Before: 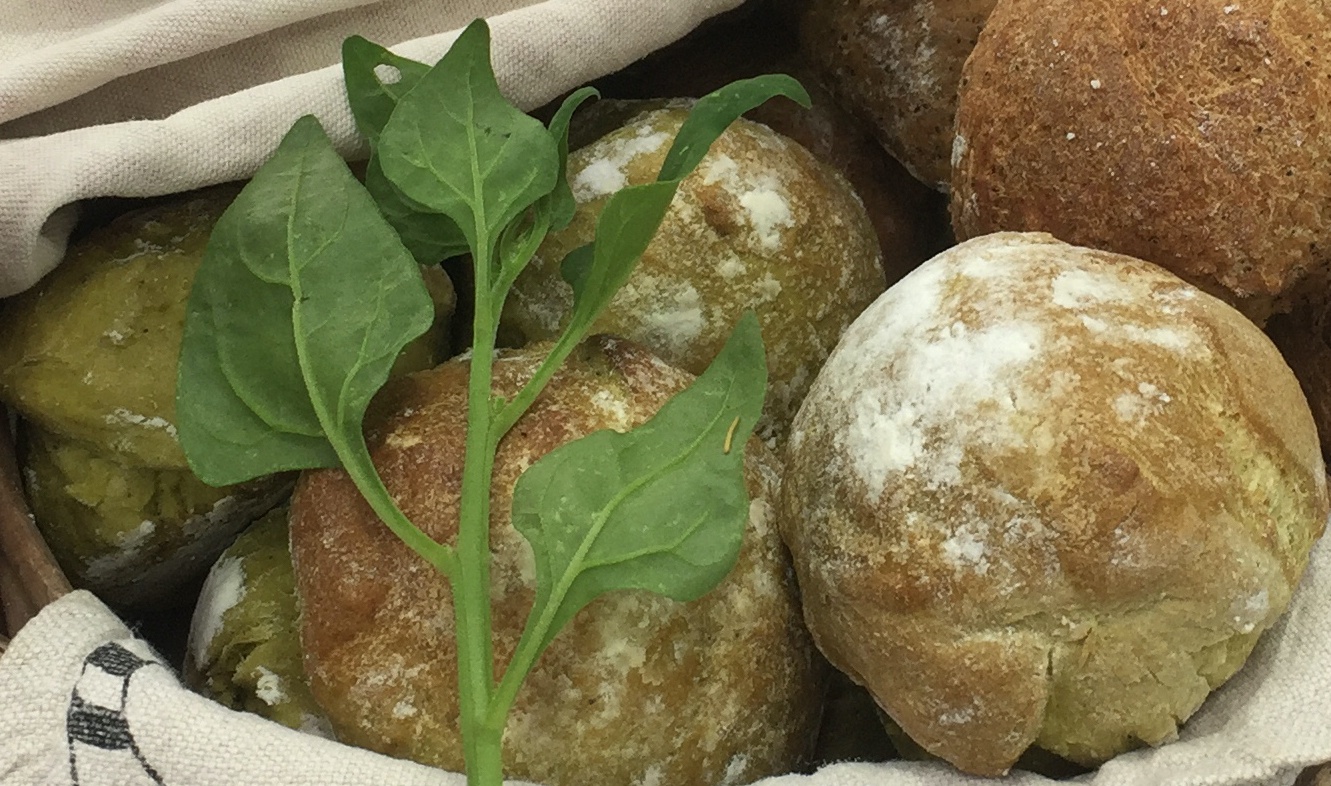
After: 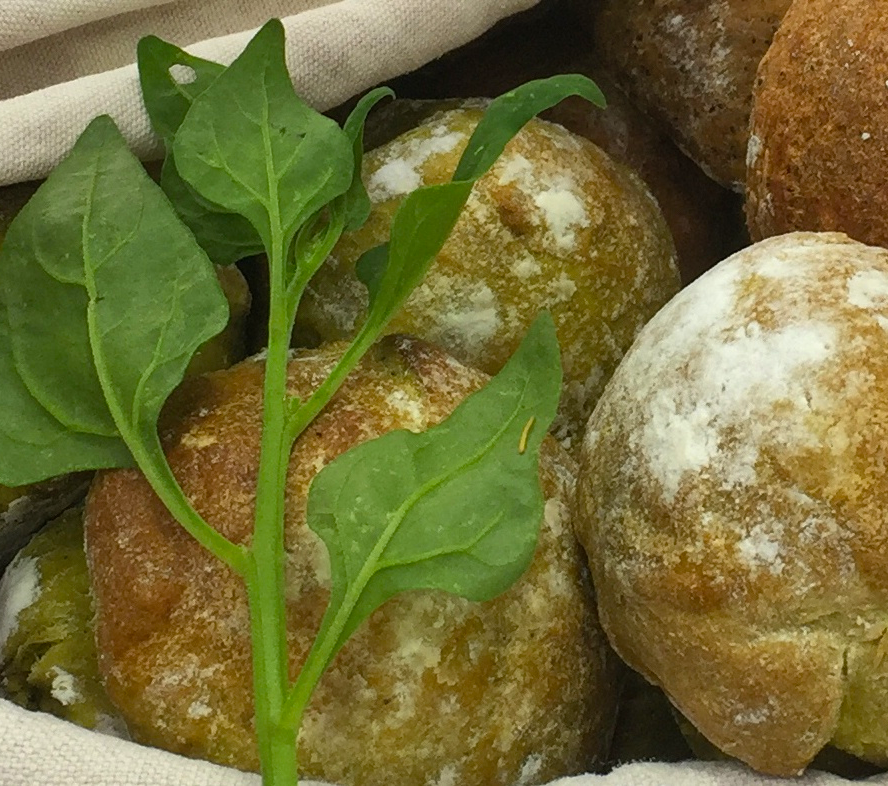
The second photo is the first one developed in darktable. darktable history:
crop and rotate: left 15.446%, right 17.836%
color balance: output saturation 120%
shadows and highlights: shadows 43.71, white point adjustment -1.46, soften with gaussian
